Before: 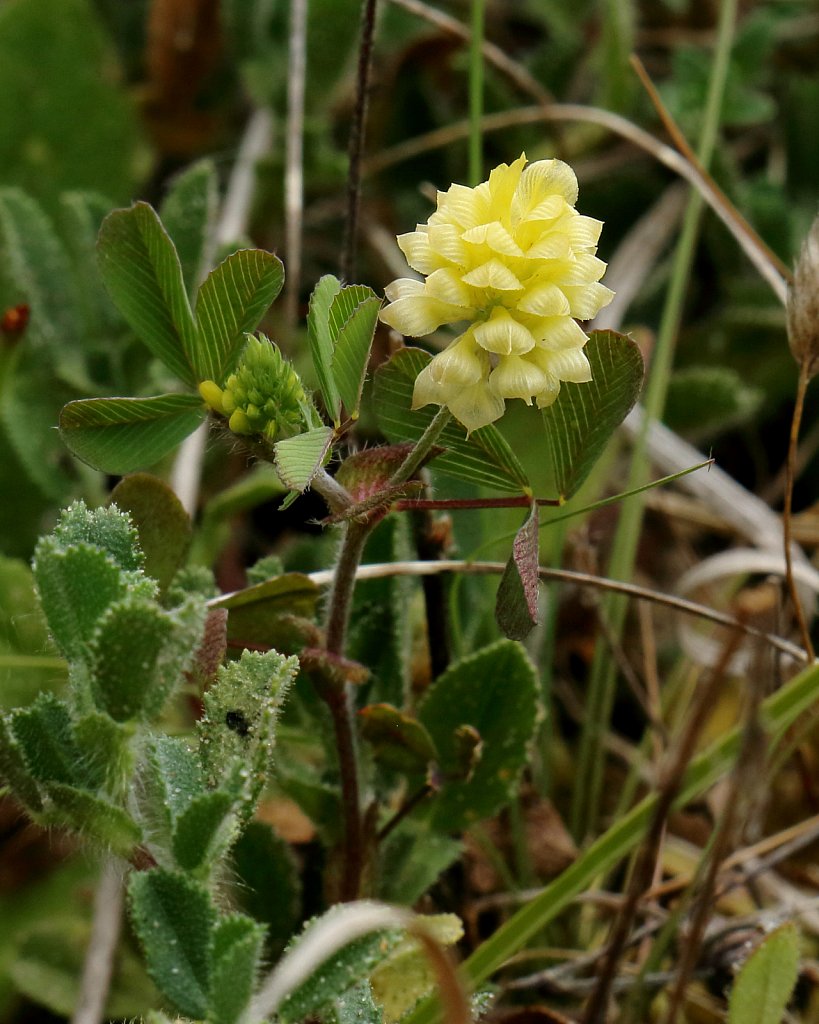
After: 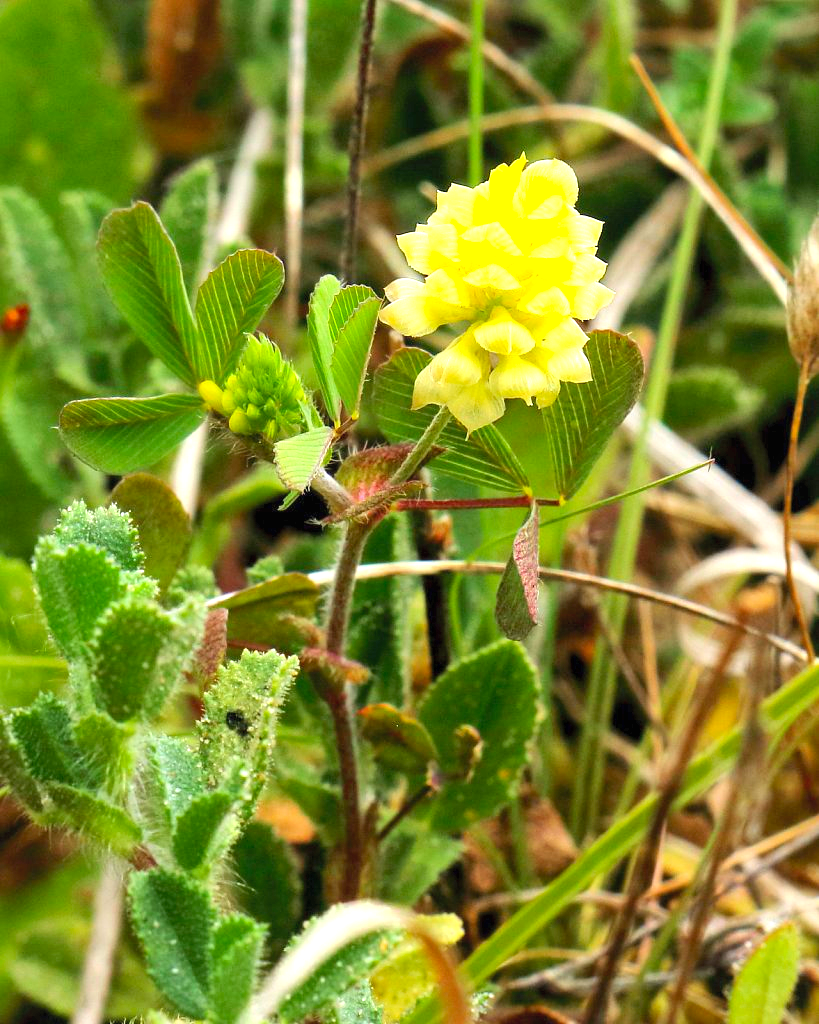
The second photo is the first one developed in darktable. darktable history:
contrast brightness saturation: contrast 0.07, brightness 0.18, saturation 0.4
exposure: black level correction 0, exposure 1.2 EV, compensate highlight preservation false
local contrast: mode bilateral grid, contrast 20, coarseness 50, detail 120%, midtone range 0.2
